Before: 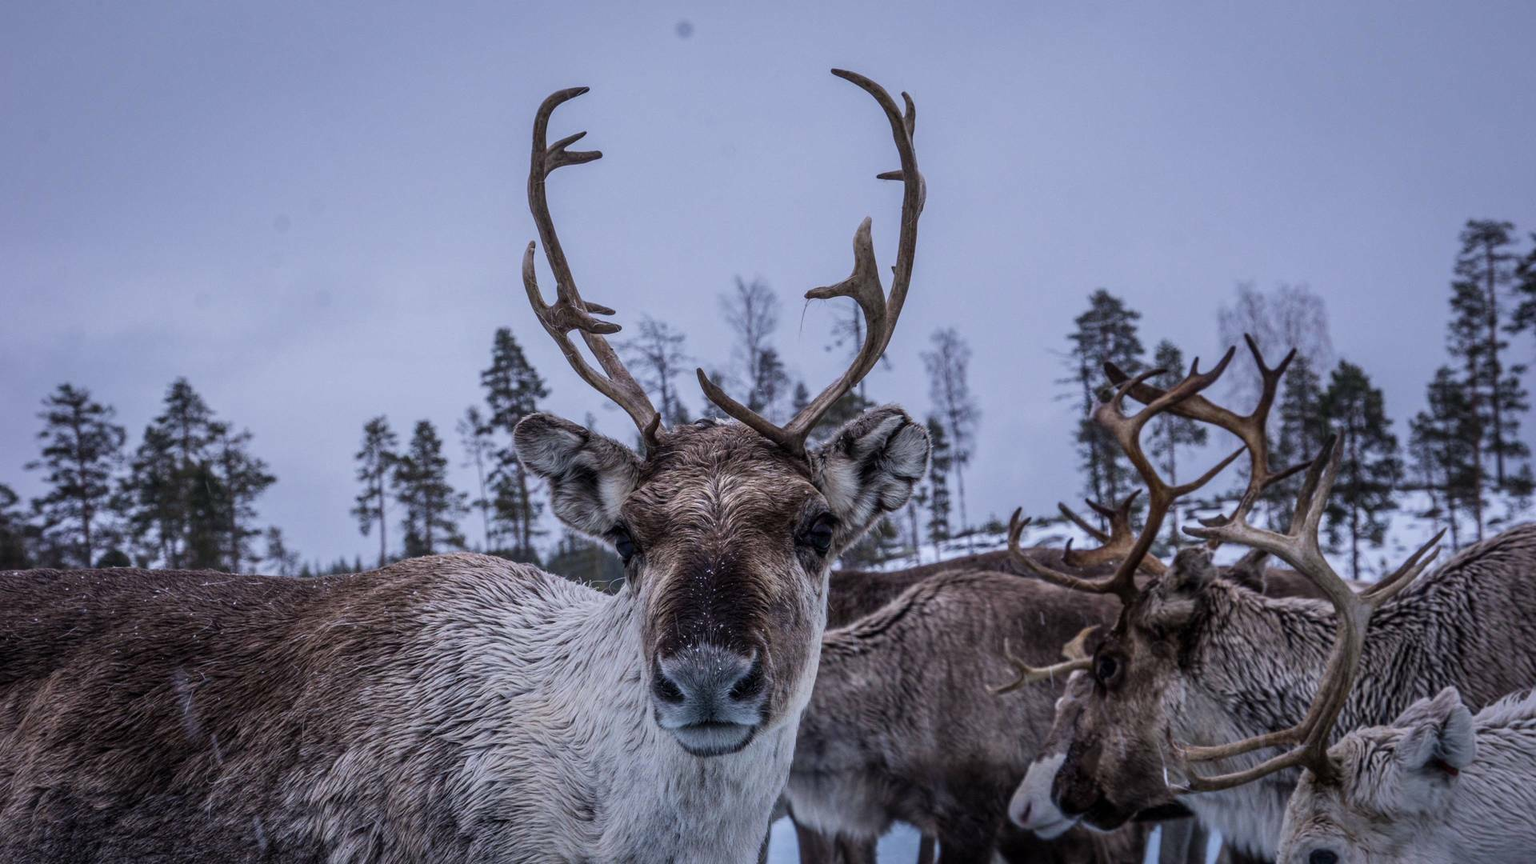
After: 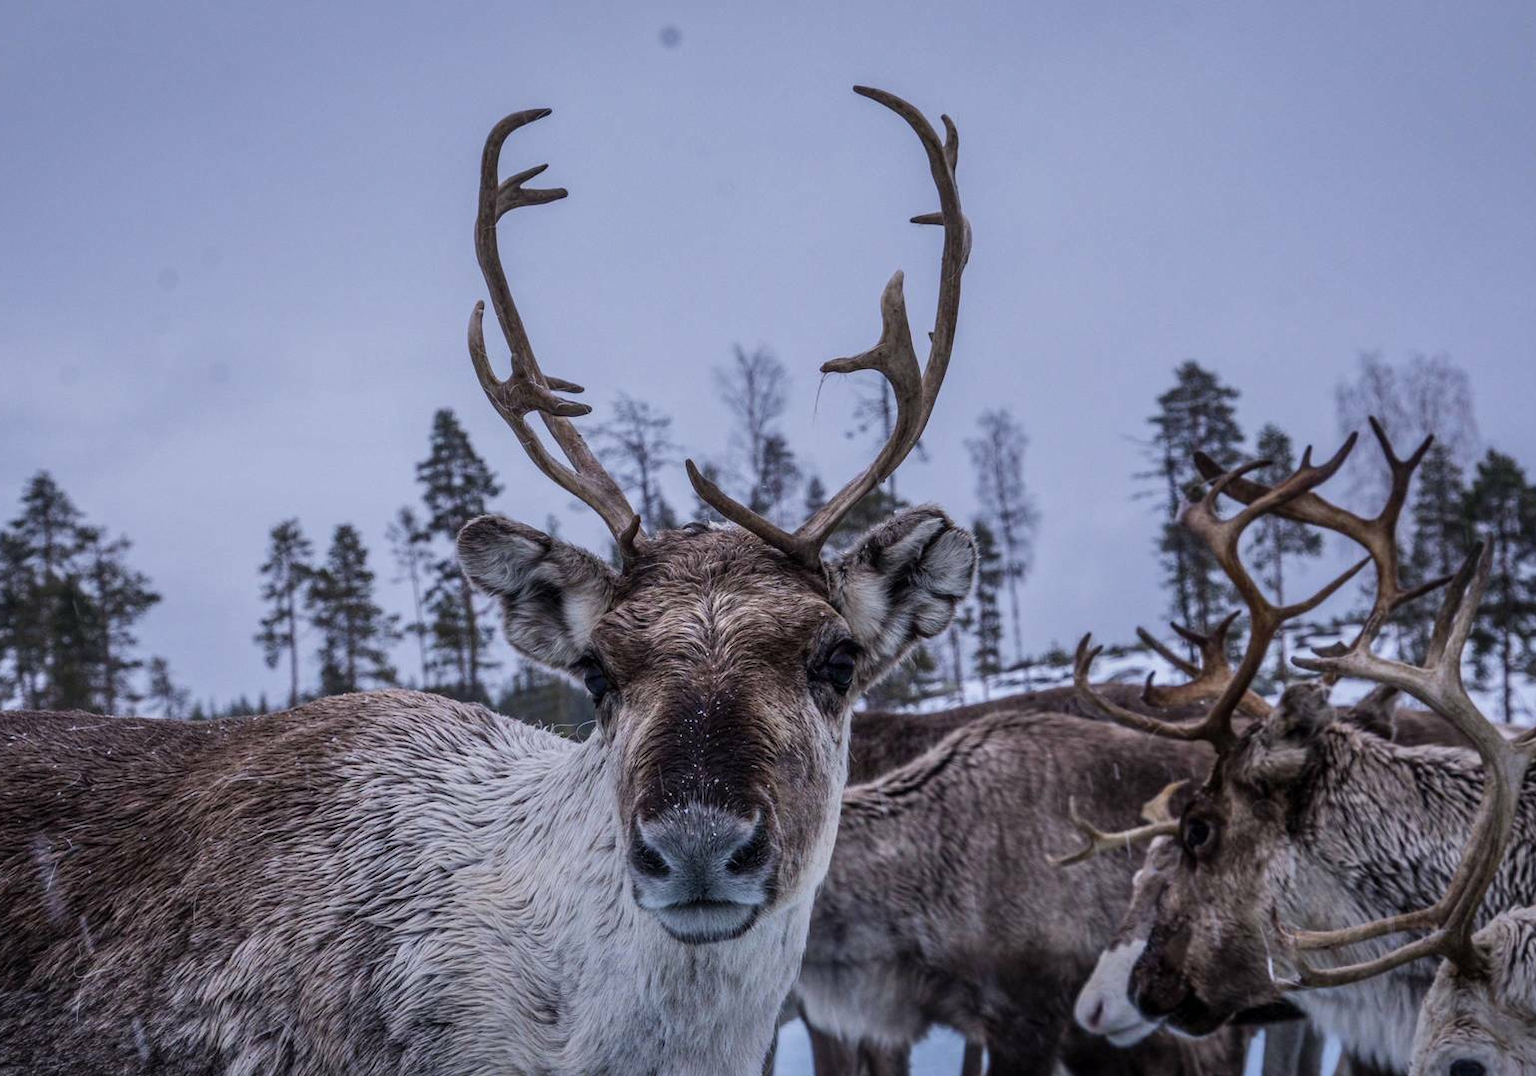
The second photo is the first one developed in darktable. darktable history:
shadows and highlights: shadows 37.09, highlights -26.79, soften with gaussian
crop and rotate: left 9.6%, right 10.216%
